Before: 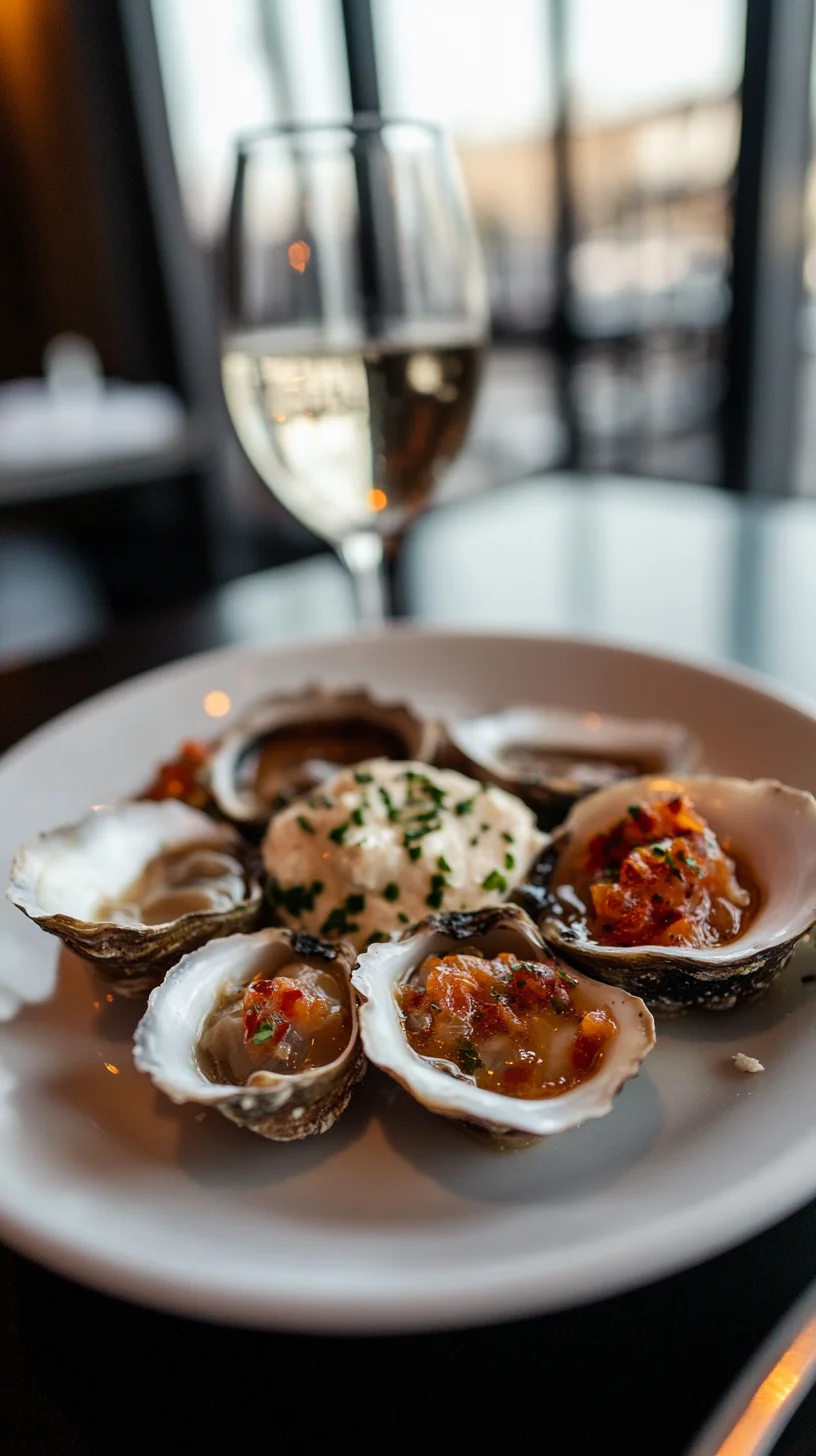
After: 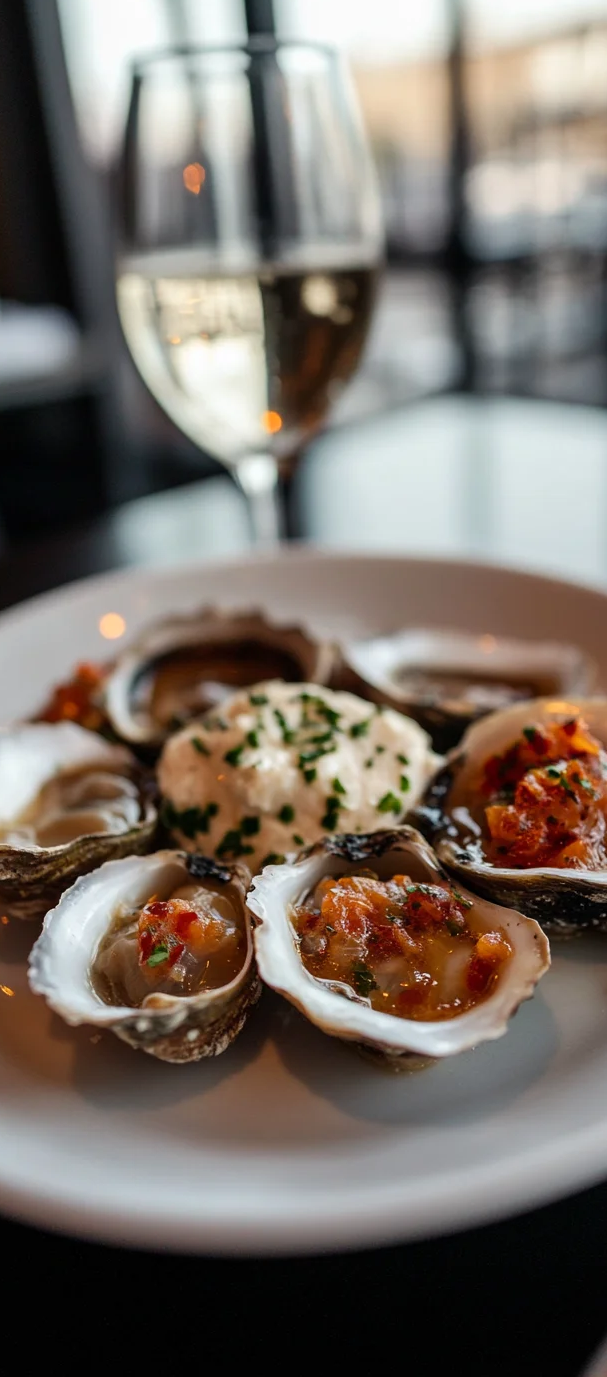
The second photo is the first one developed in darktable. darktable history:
tone equalizer: on, module defaults
crop and rotate: left 12.956%, top 5.396%, right 12.565%
exposure: exposure 0.014 EV, compensate highlight preservation false
